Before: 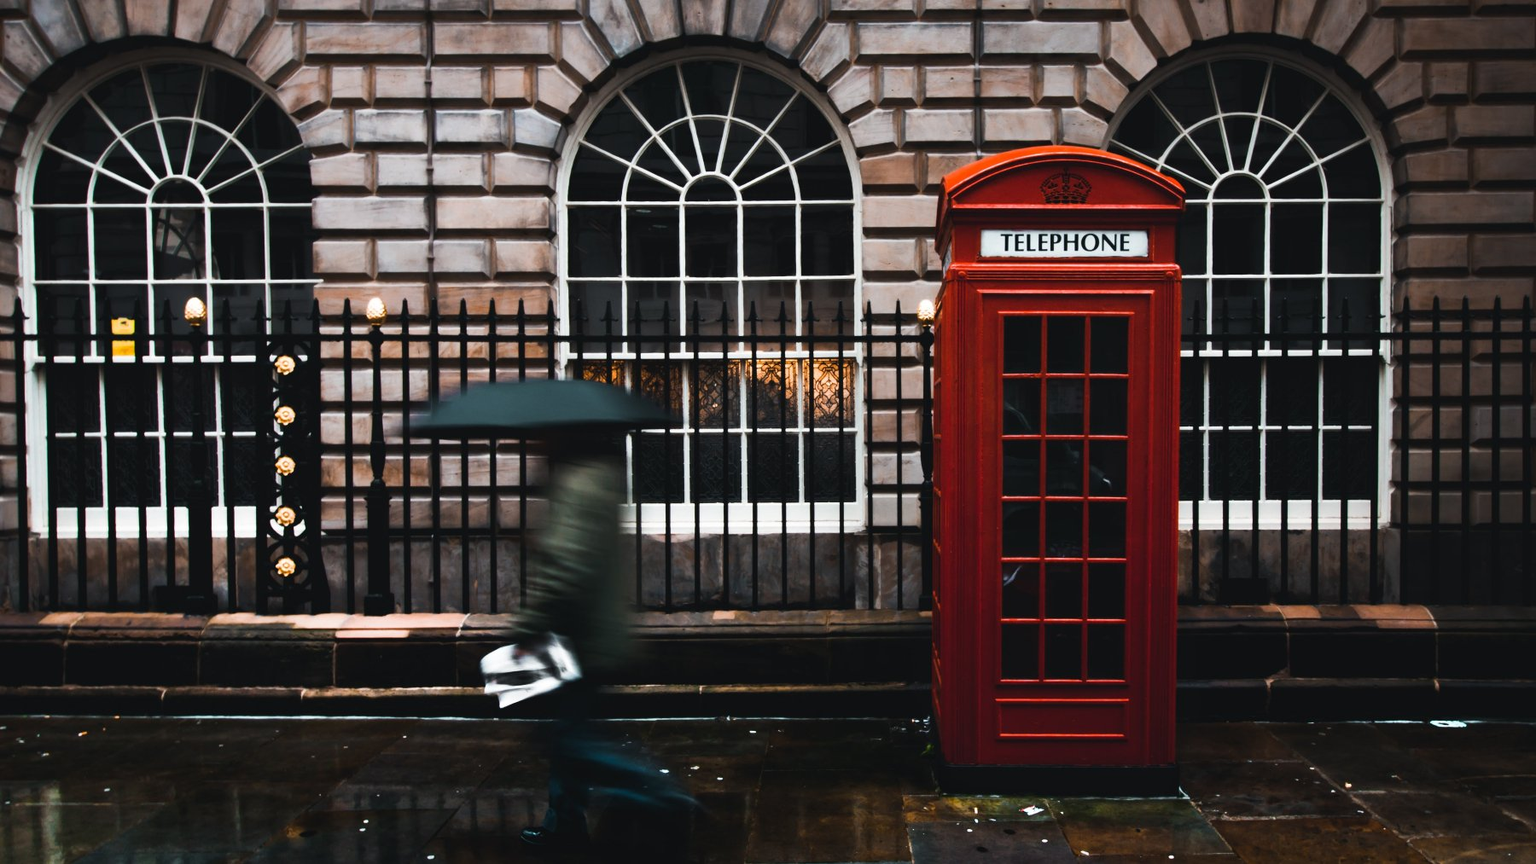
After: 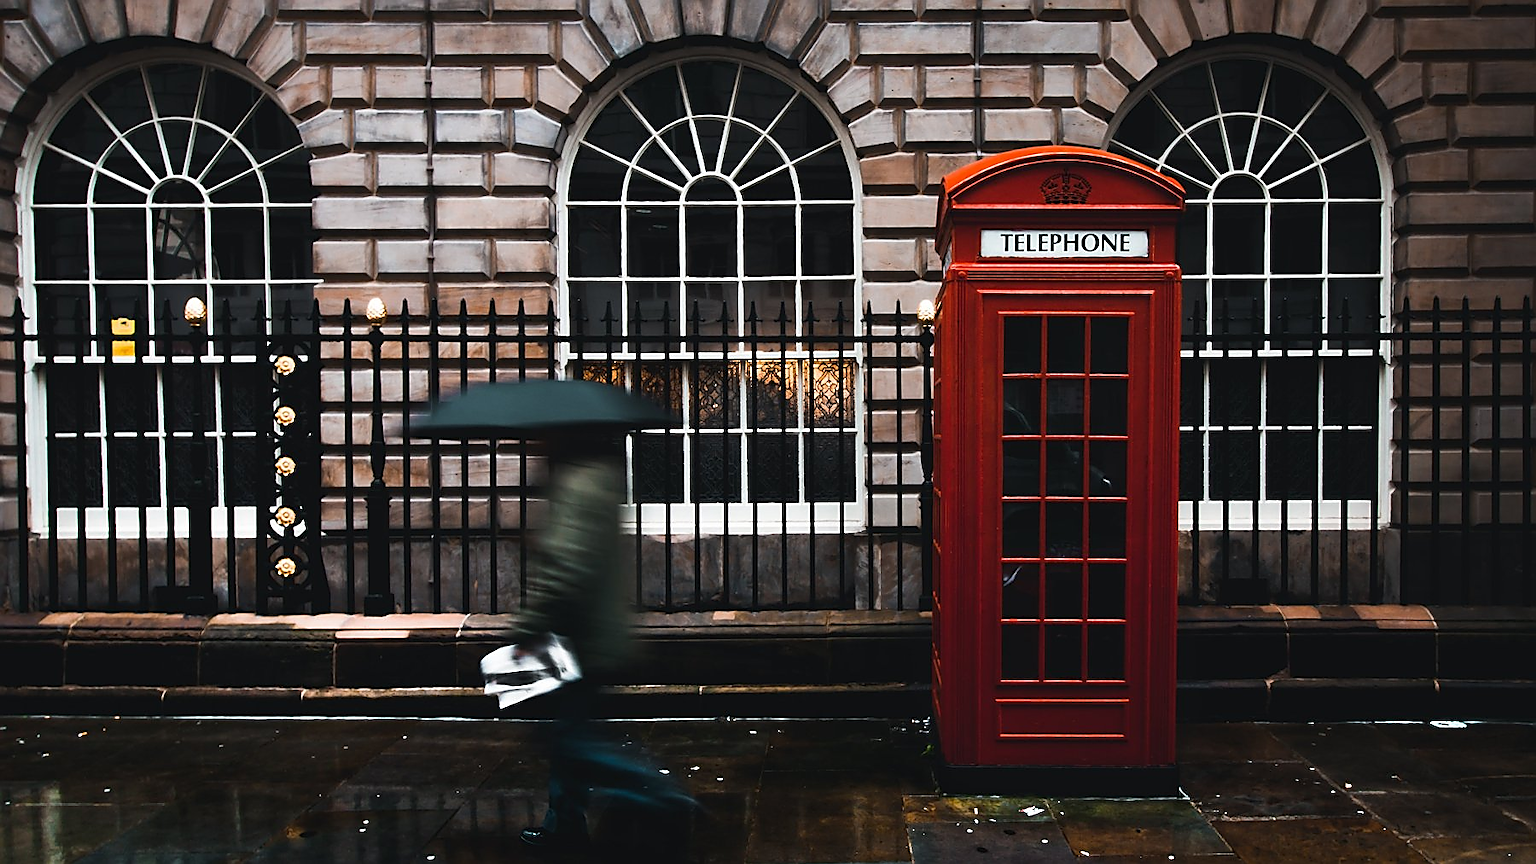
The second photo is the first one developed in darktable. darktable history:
sharpen: radius 1.408, amount 1.254, threshold 0.815
